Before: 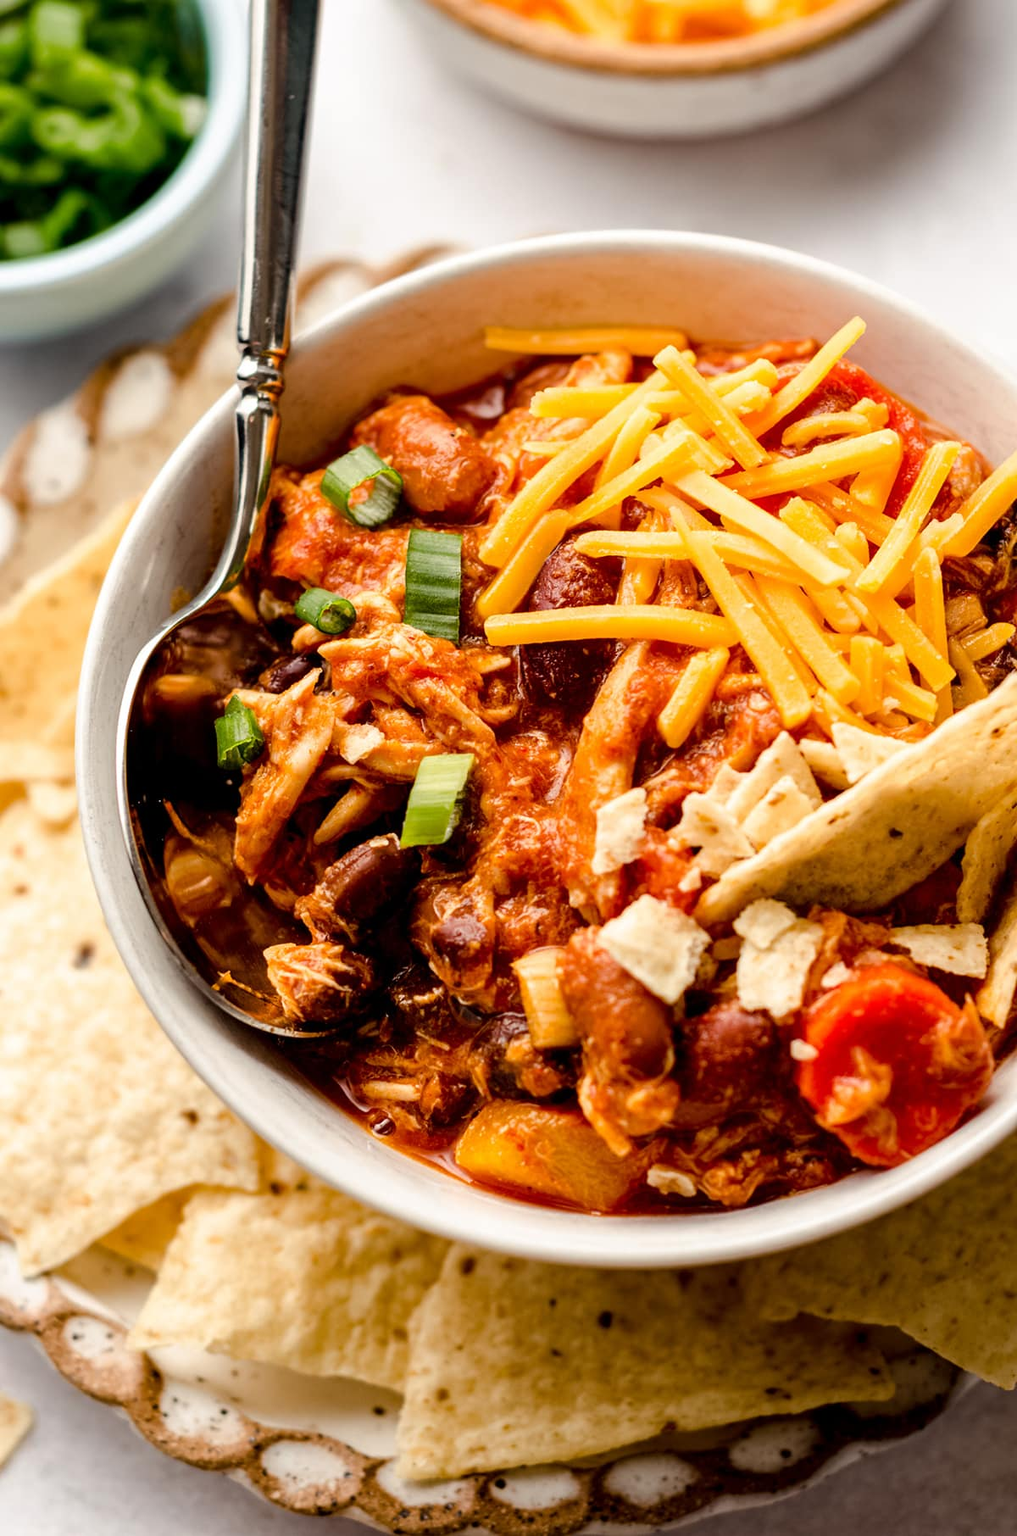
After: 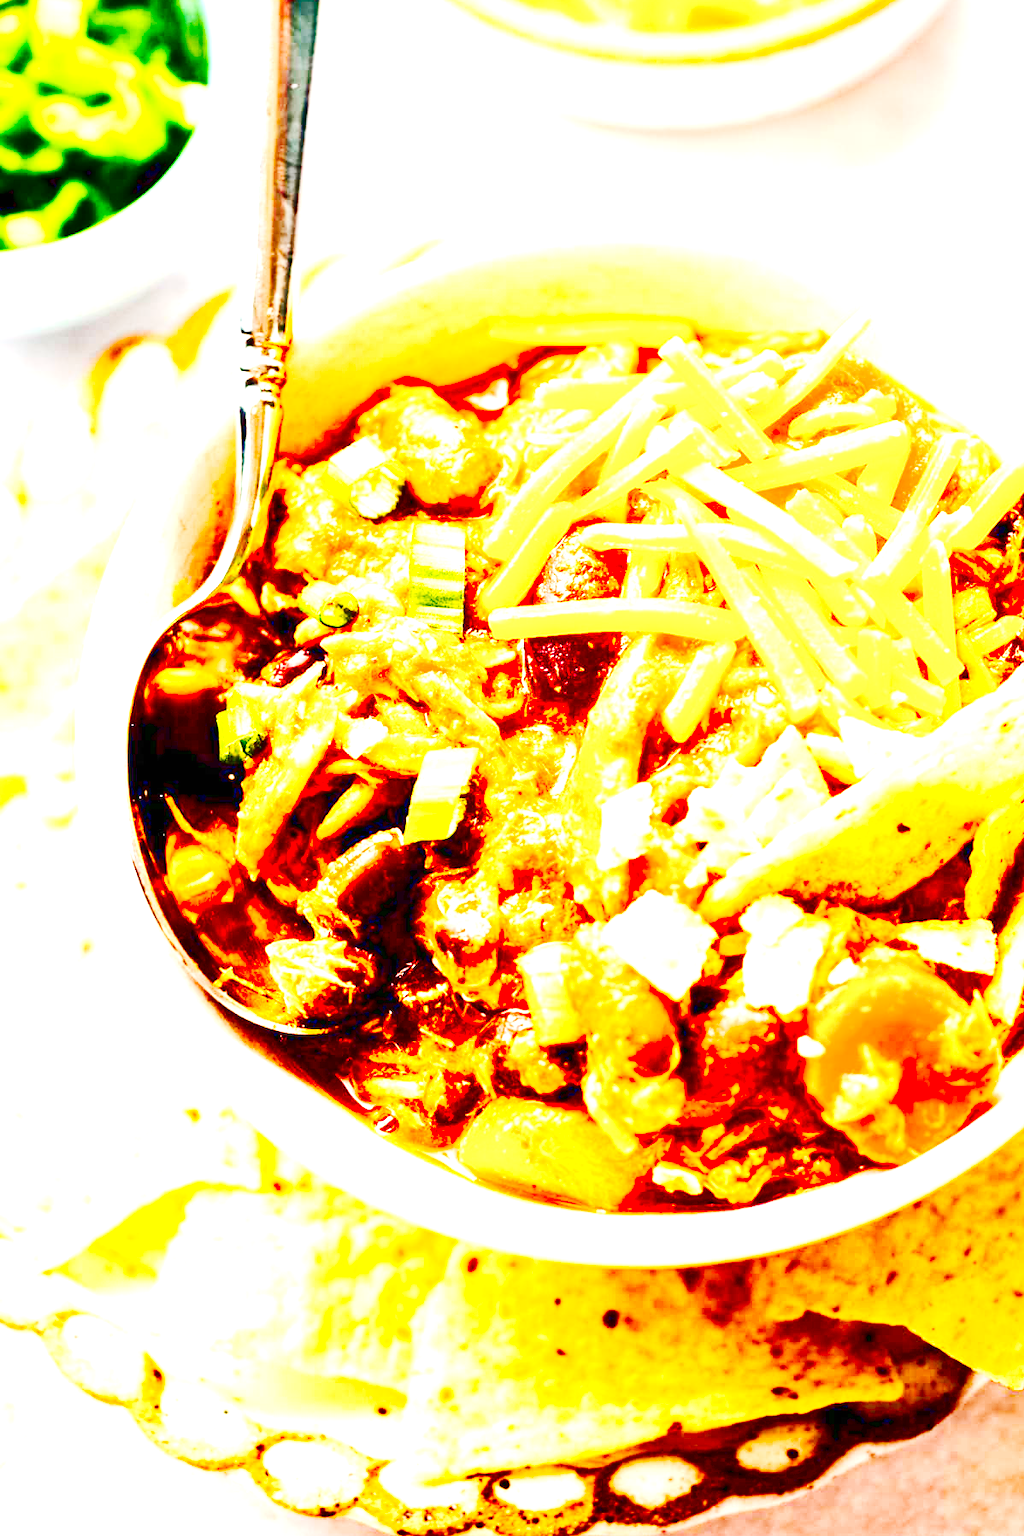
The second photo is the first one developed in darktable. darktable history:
color balance rgb: linear chroma grading › global chroma 14.874%, perceptual saturation grading › global saturation 19.858%, perceptual saturation grading › highlights -24.926%, perceptual saturation grading › shadows 50.095%, perceptual brilliance grading › global brilliance 20.259%
contrast brightness saturation: contrast 0.242, brightness -0.222, saturation 0.143
contrast equalizer: y [[0.5 ×6], [0.5 ×6], [0.5 ×6], [0, 0.033, 0.067, 0.1, 0.133, 0.167], [0, 0.05, 0.1, 0.15, 0.2, 0.25]], mix -0.986
crop: top 0.822%, right 0.062%
levels: levels [0, 0.43, 0.984]
tone curve: curves: ch0 [(0, 0) (0.11, 0.081) (0.256, 0.259) (0.398, 0.475) (0.498, 0.611) (0.65, 0.757) (0.835, 0.883) (1, 0.961)]; ch1 [(0, 0) (0.346, 0.307) (0.408, 0.369) (0.453, 0.457) (0.482, 0.479) (0.502, 0.498) (0.521, 0.51) (0.553, 0.554) (0.618, 0.65) (0.693, 0.727) (1, 1)]; ch2 [(0, 0) (0.366, 0.337) (0.434, 0.46) (0.485, 0.494) (0.5, 0.494) (0.511, 0.508) (0.537, 0.55) (0.579, 0.599) (0.621, 0.693) (1, 1)], preserve colors none
exposure: black level correction 0, exposure 2.417 EV, compensate exposure bias true, compensate highlight preservation false
color calibration: illuminant same as pipeline (D50), adaptation none (bypass), x 0.333, y 0.334, temperature 5007.74 K
